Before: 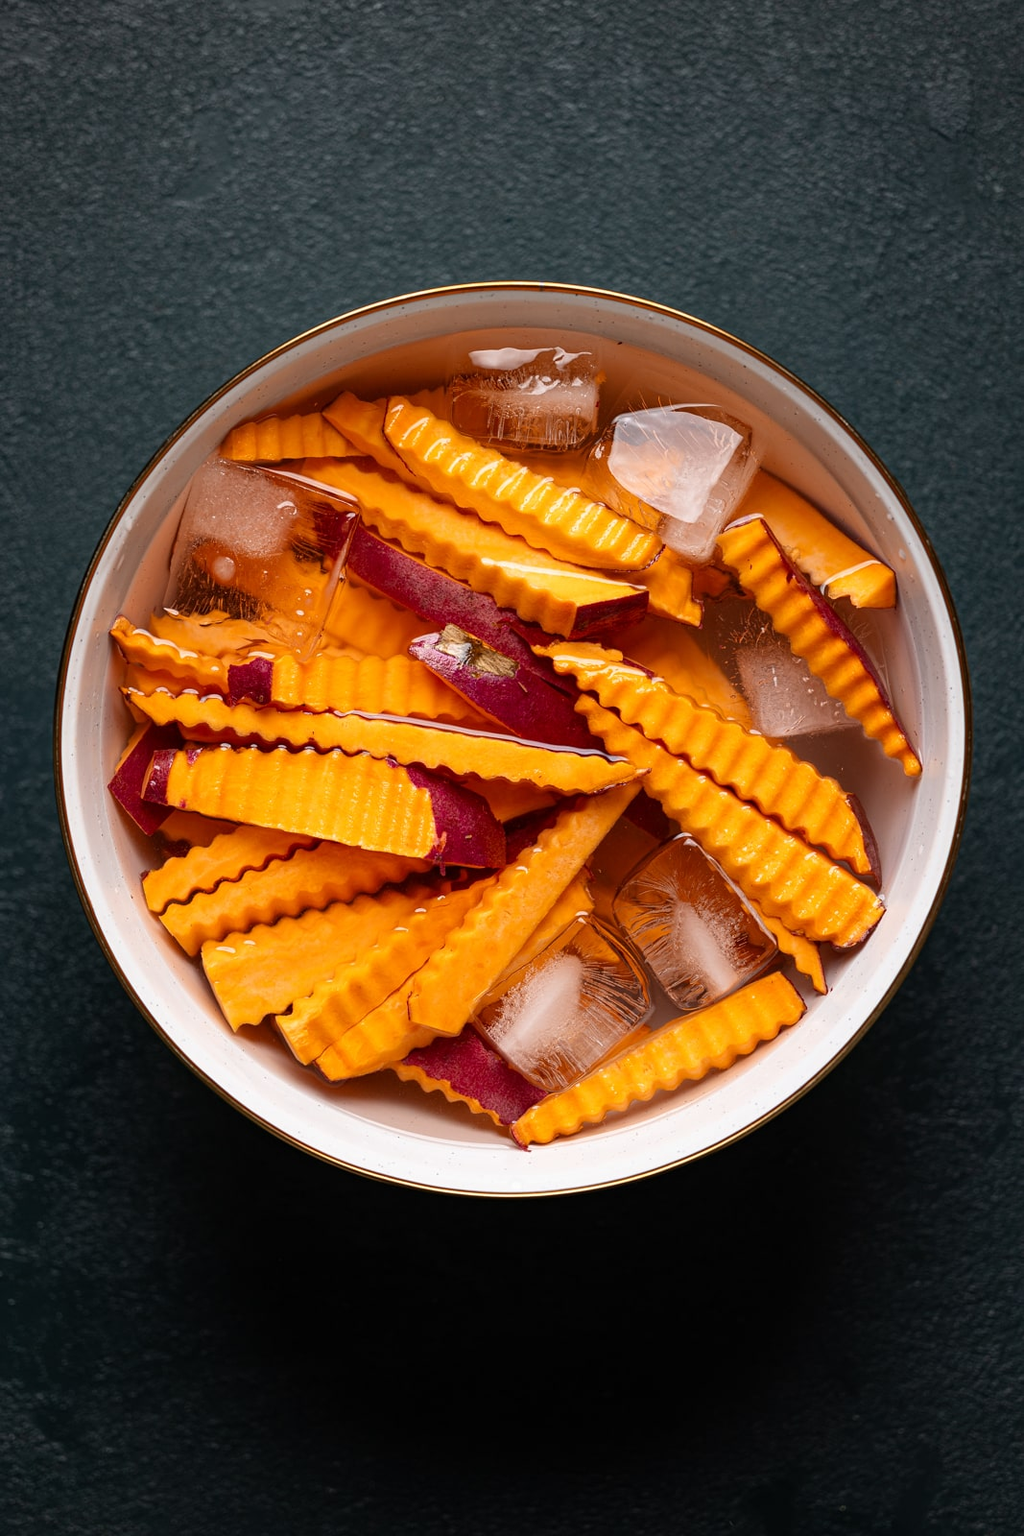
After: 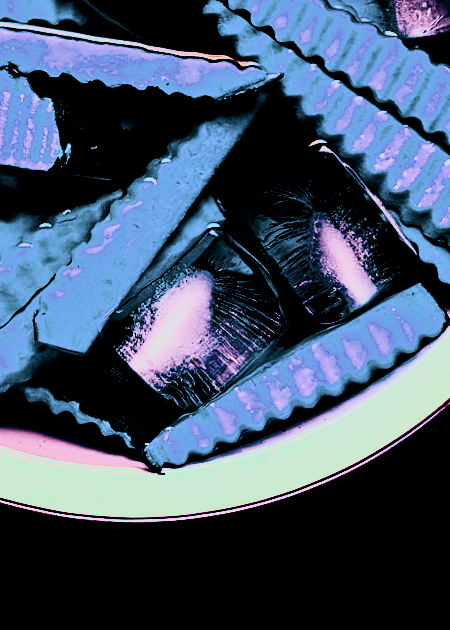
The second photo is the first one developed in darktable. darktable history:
white balance: red 1.042, blue 1.17
rotate and perspective: rotation -1°, crop left 0.011, crop right 0.989, crop top 0.025, crop bottom 0.975
filmic rgb: black relative exposure -9.22 EV, white relative exposure 6.77 EV, hardness 3.07, contrast 1.05
contrast equalizer: y [[0.51, 0.537, 0.559, 0.574, 0.599, 0.618], [0.5 ×6], [0.5 ×6], [0 ×6], [0 ×6]]
rgb curve: curves: ch0 [(0, 0) (0.21, 0.15) (0.24, 0.21) (0.5, 0.75) (0.75, 0.96) (0.89, 0.99) (1, 1)]; ch1 [(0, 0.02) (0.21, 0.13) (0.25, 0.2) (0.5, 0.67) (0.75, 0.9) (0.89, 0.97) (1, 1)]; ch2 [(0, 0.02) (0.21, 0.13) (0.25, 0.2) (0.5, 0.67) (0.75, 0.9) (0.89, 0.97) (1, 1)], compensate middle gray true
crop: left 37.221%, top 45.169%, right 20.63%, bottom 13.777%
contrast brightness saturation: contrast 0.25, saturation -0.31
color balance rgb: shadows lift › luminance -18.76%, shadows lift › chroma 35.44%, power › luminance -3.76%, power › hue 142.17°, highlights gain › chroma 7.5%, highlights gain › hue 184.75°, global offset › luminance -0.52%, global offset › chroma 0.91%, global offset › hue 173.36°, shadows fall-off 300%, white fulcrum 2 EV, highlights fall-off 300%, linear chroma grading › shadows 17.19%, linear chroma grading › highlights 61.12%, linear chroma grading › global chroma 50%, hue shift -150.52°, perceptual brilliance grading › global brilliance 12%, mask middle-gray fulcrum 100%, contrast gray fulcrum 38.43%, contrast 35.15%, saturation formula JzAzBz (2021)
